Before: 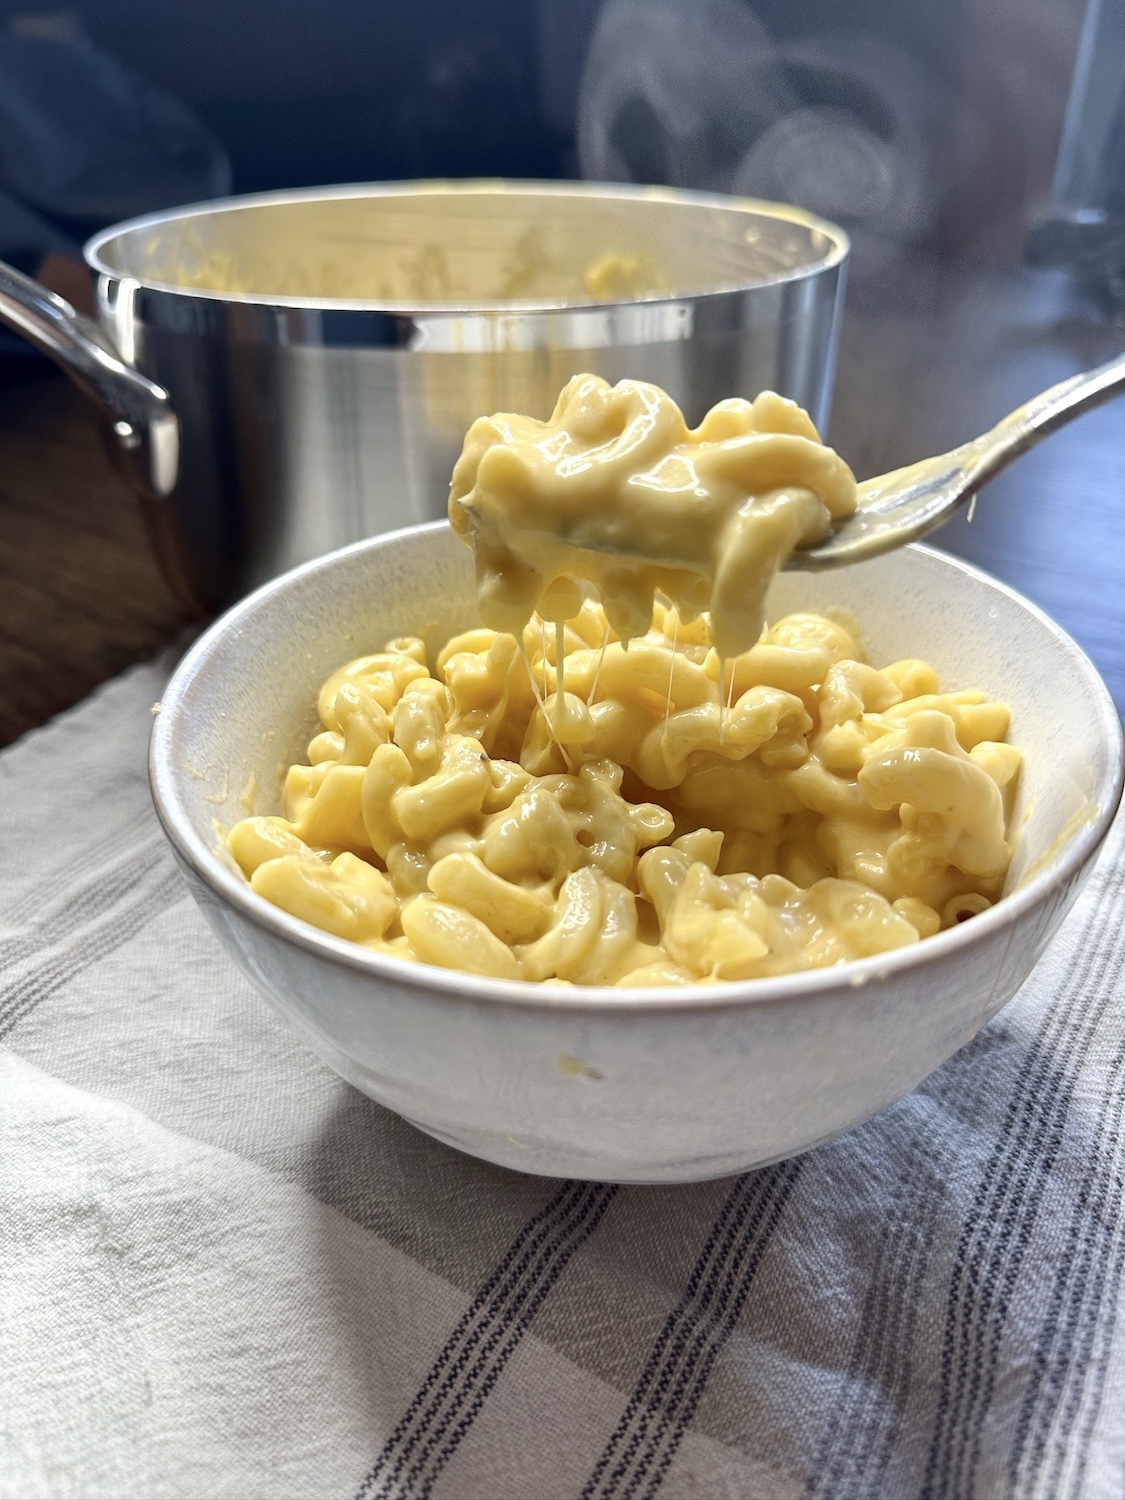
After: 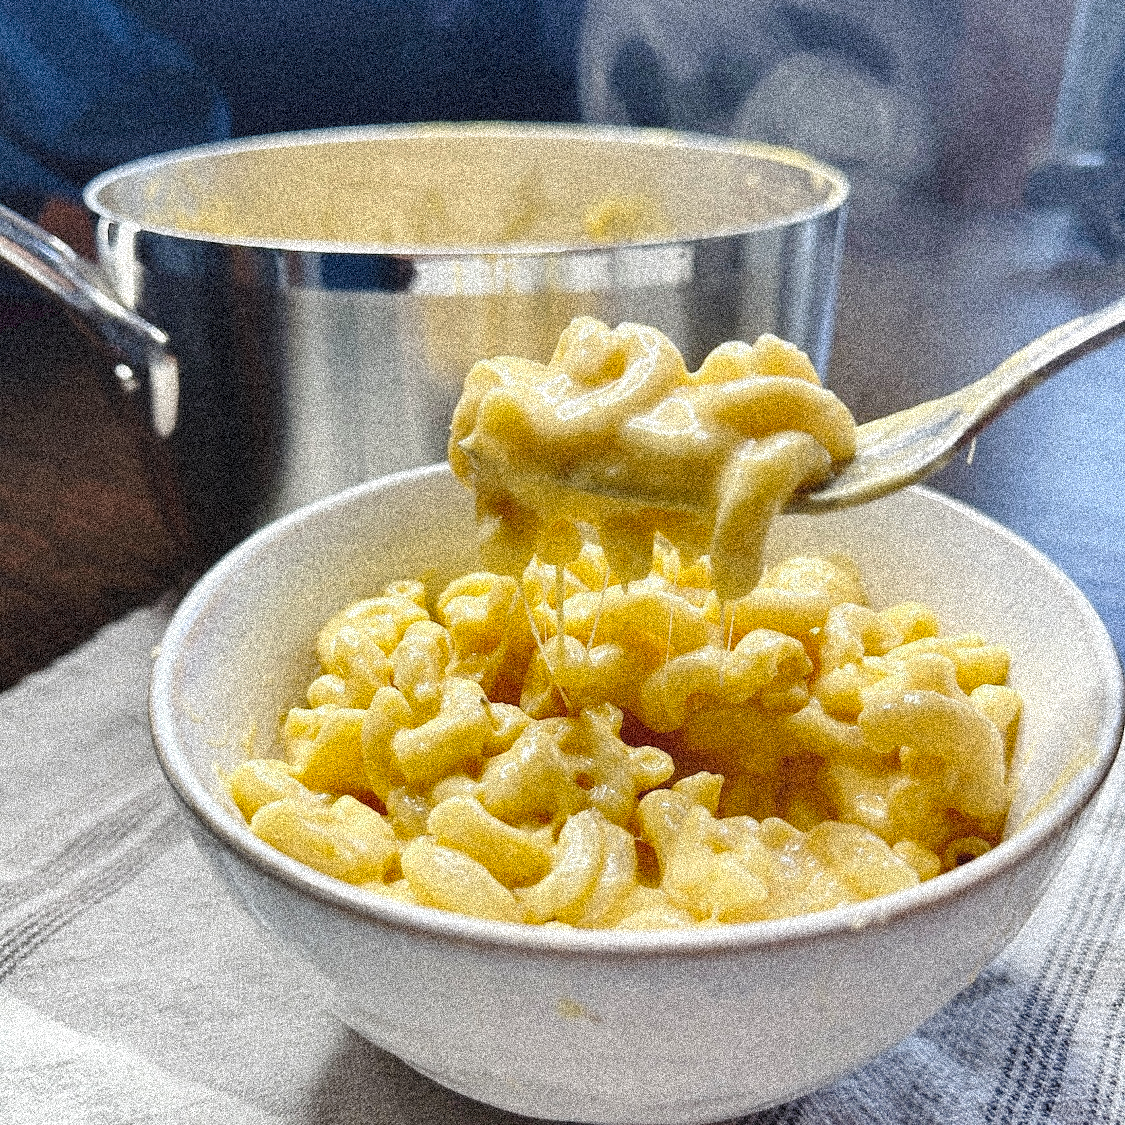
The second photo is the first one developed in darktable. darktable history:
crop: top 3.857%, bottom 21.132%
shadows and highlights: shadows 49, highlights -41, soften with gaussian
tone curve: curves: ch0 [(0, 0) (0.003, 0.09) (0.011, 0.095) (0.025, 0.097) (0.044, 0.108) (0.069, 0.117) (0.1, 0.129) (0.136, 0.151) (0.177, 0.185) (0.224, 0.229) (0.277, 0.299) (0.335, 0.379) (0.399, 0.469) (0.468, 0.55) (0.543, 0.629) (0.623, 0.702) (0.709, 0.775) (0.801, 0.85) (0.898, 0.91) (1, 1)], preserve colors none
grain: coarseness 3.75 ISO, strength 100%, mid-tones bias 0%
